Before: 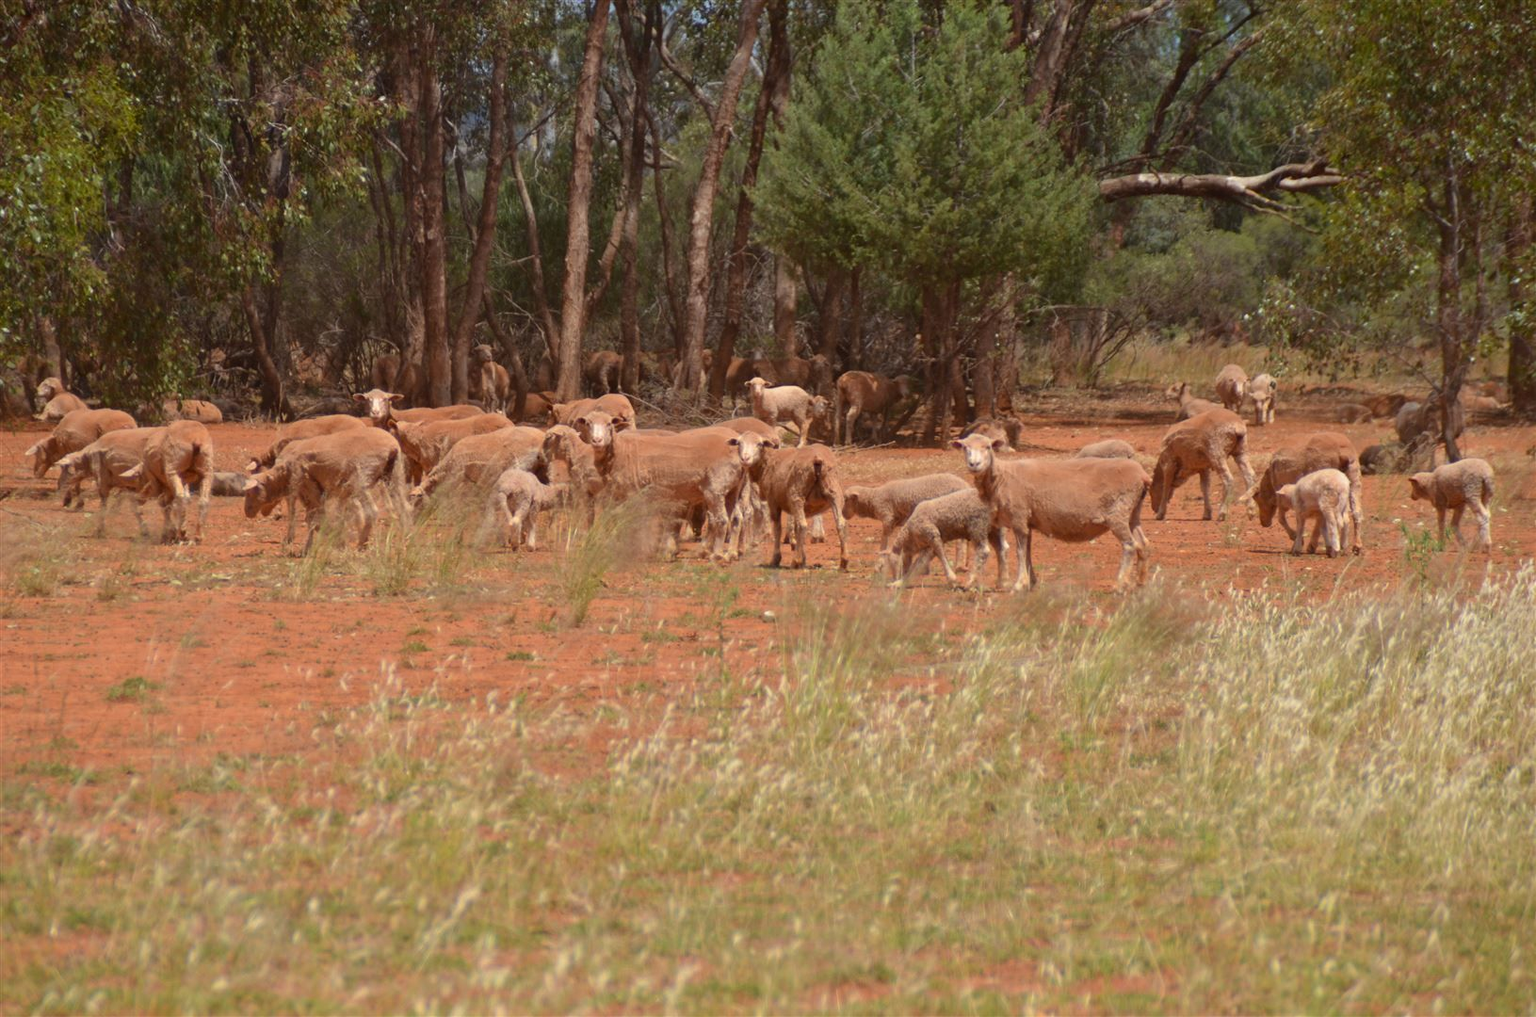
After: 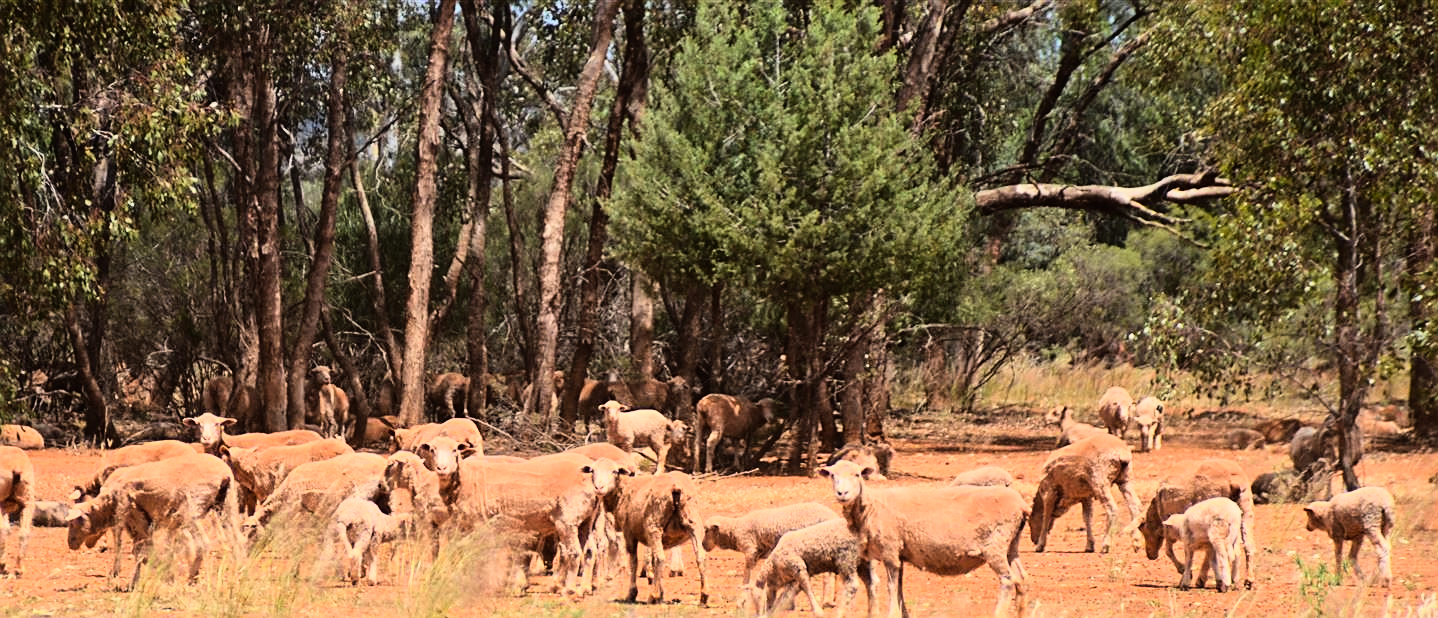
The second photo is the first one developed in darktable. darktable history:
crop and rotate: left 11.812%, bottom 42.776%
sharpen: on, module defaults
rgb curve: curves: ch0 [(0, 0) (0.21, 0.15) (0.24, 0.21) (0.5, 0.75) (0.75, 0.96) (0.89, 0.99) (1, 1)]; ch1 [(0, 0.02) (0.21, 0.13) (0.25, 0.2) (0.5, 0.67) (0.75, 0.9) (0.89, 0.97) (1, 1)]; ch2 [(0, 0.02) (0.21, 0.13) (0.25, 0.2) (0.5, 0.67) (0.75, 0.9) (0.89, 0.97) (1, 1)], compensate middle gray true
shadows and highlights: shadows 25, white point adjustment -3, highlights -30
